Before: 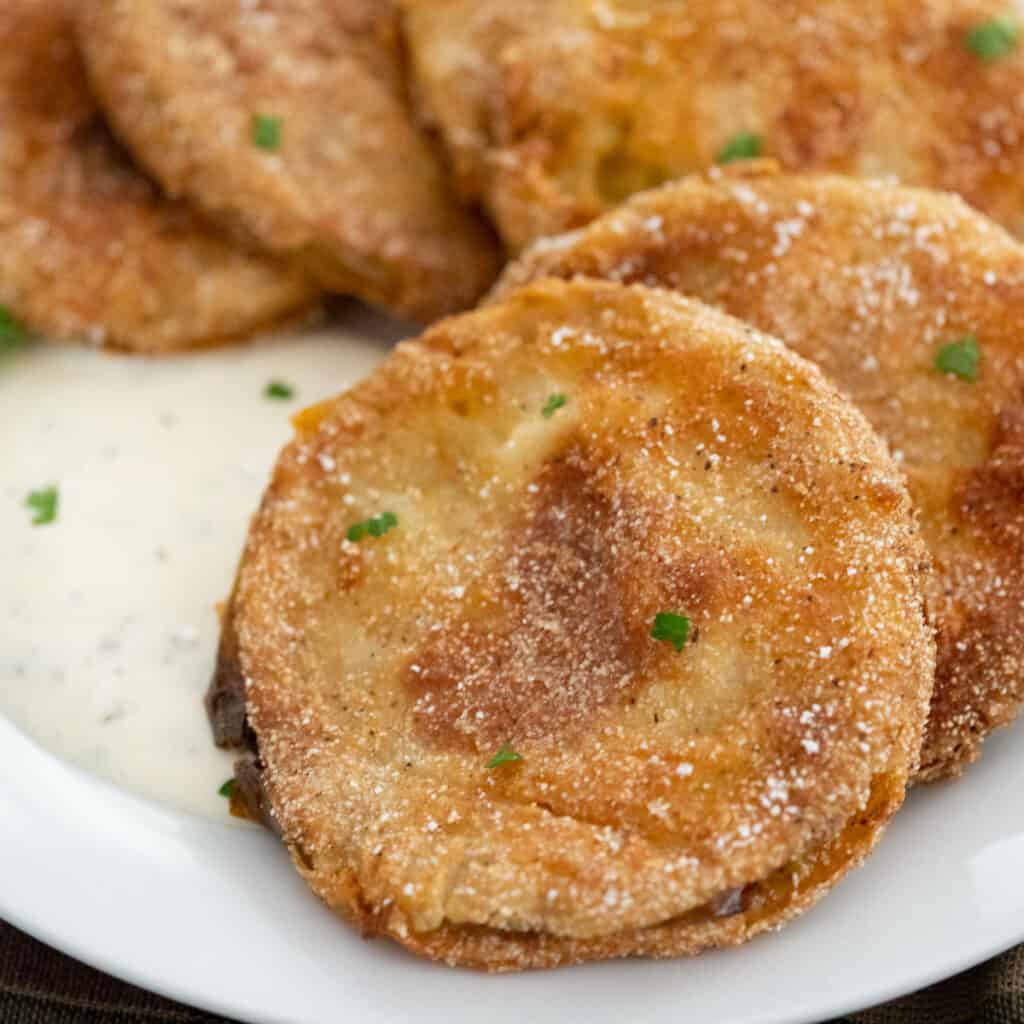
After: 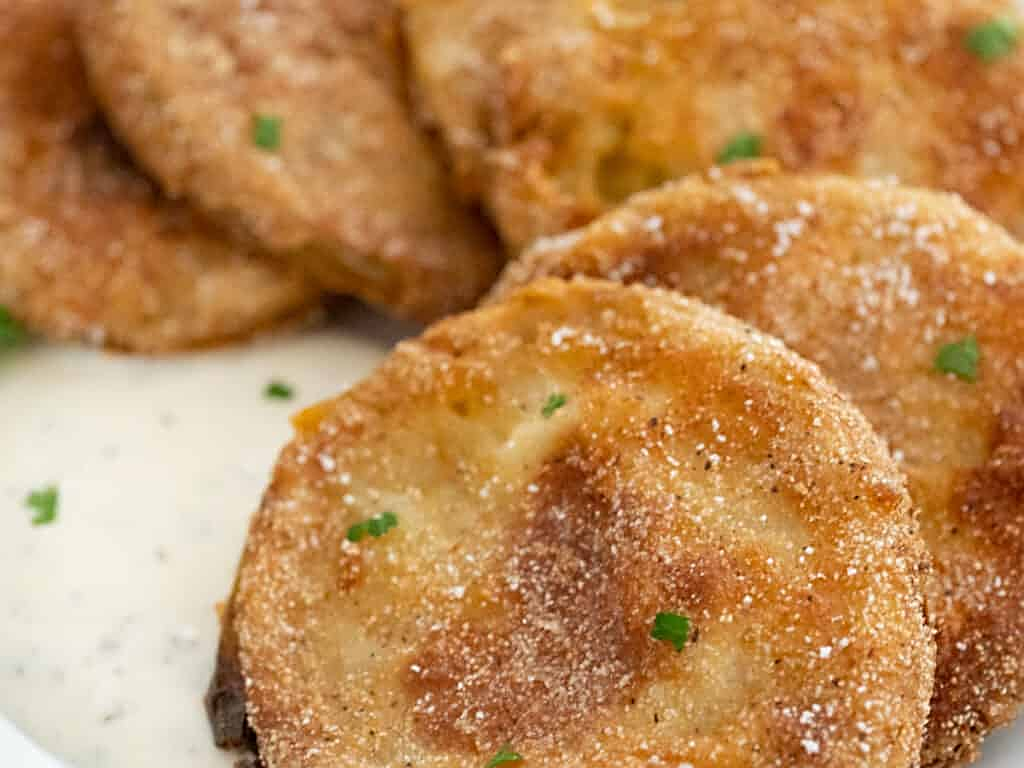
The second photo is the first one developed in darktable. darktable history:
sharpen: on, module defaults
crop: bottom 24.967%
